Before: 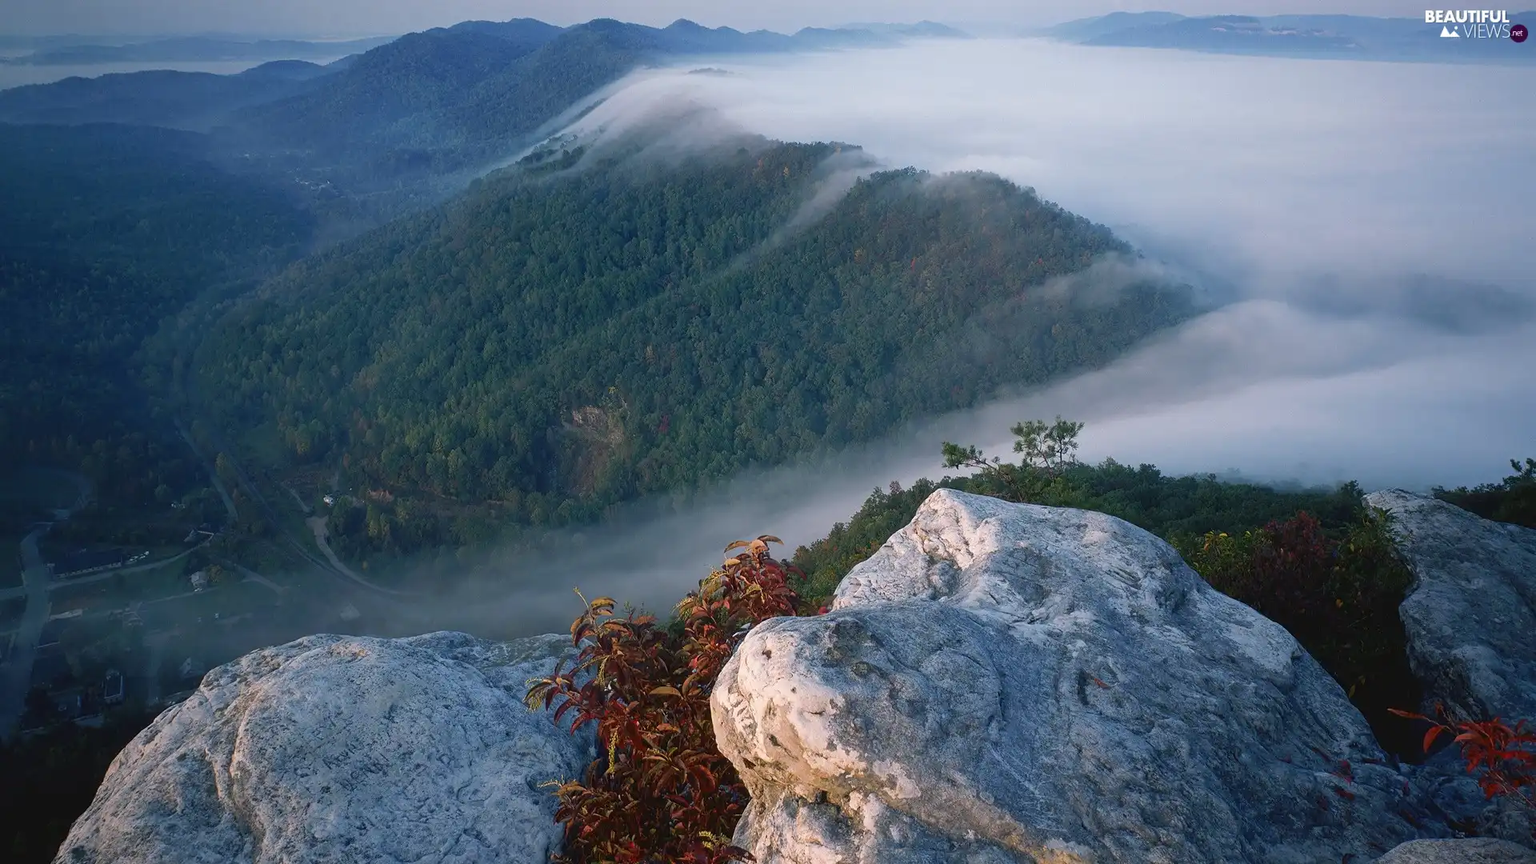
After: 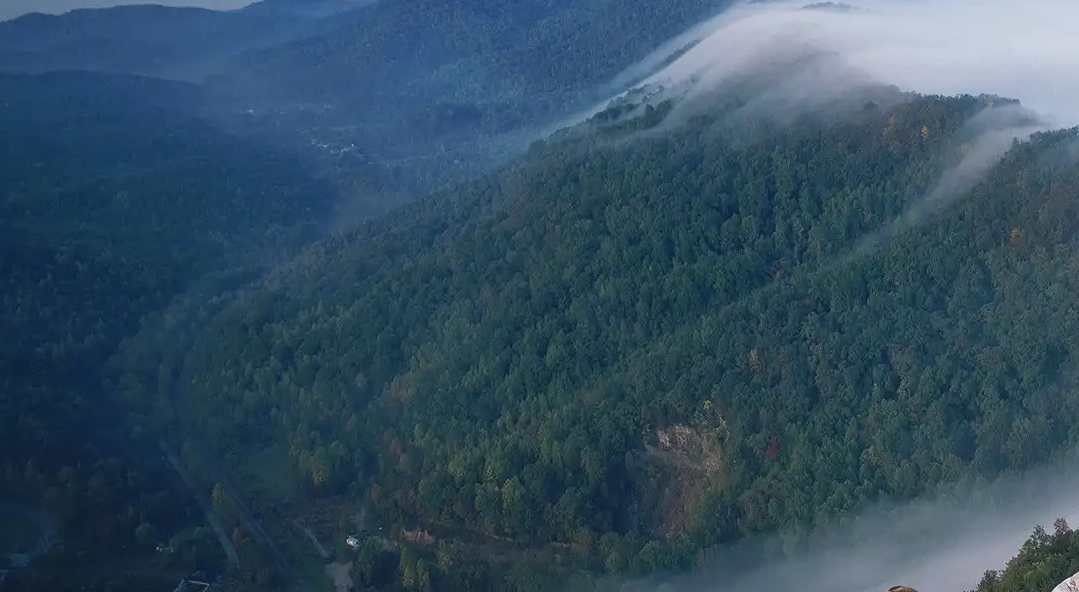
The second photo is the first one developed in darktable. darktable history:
crop and rotate: left 3.023%, top 7.706%, right 40.746%, bottom 37.425%
